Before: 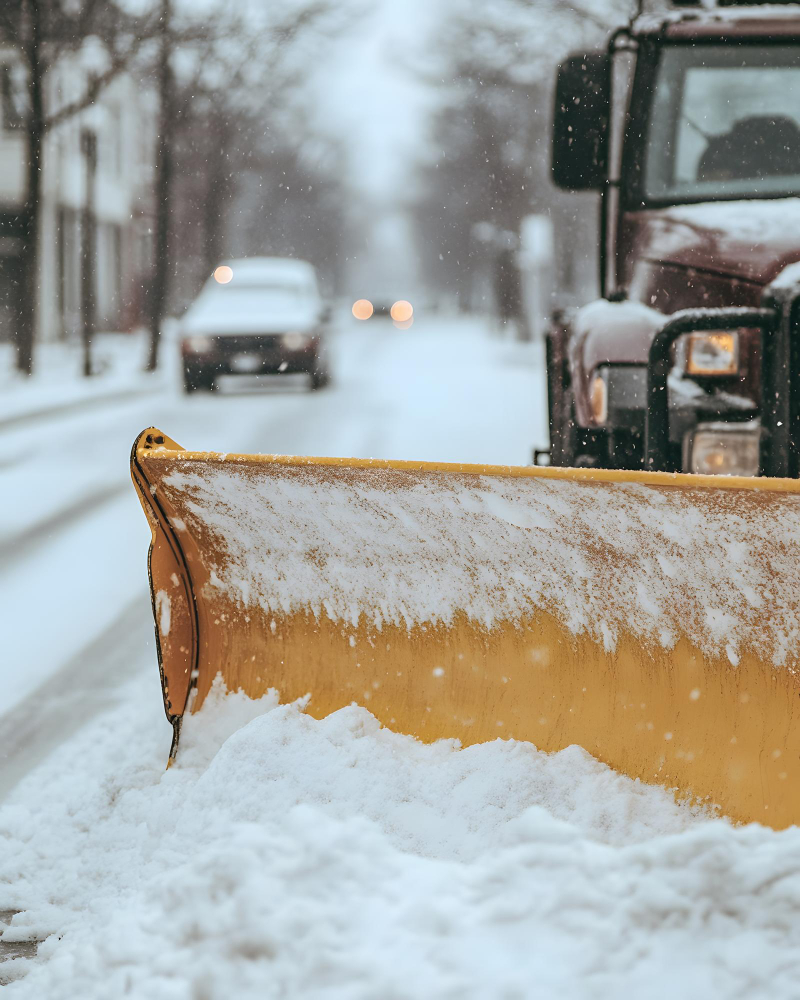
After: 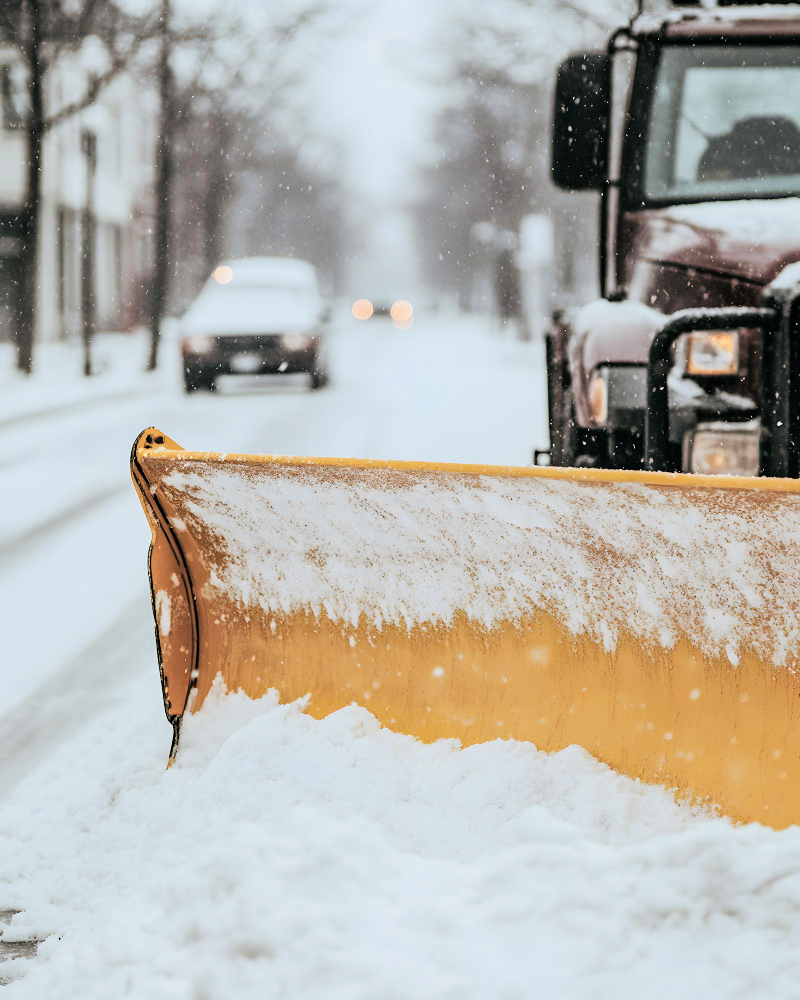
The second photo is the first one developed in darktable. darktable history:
exposure: black level correction -0.002, exposure 0.54 EV, compensate highlight preservation false
filmic rgb: black relative exposure -5 EV, hardness 2.88, contrast 1.3, highlights saturation mix -10%
